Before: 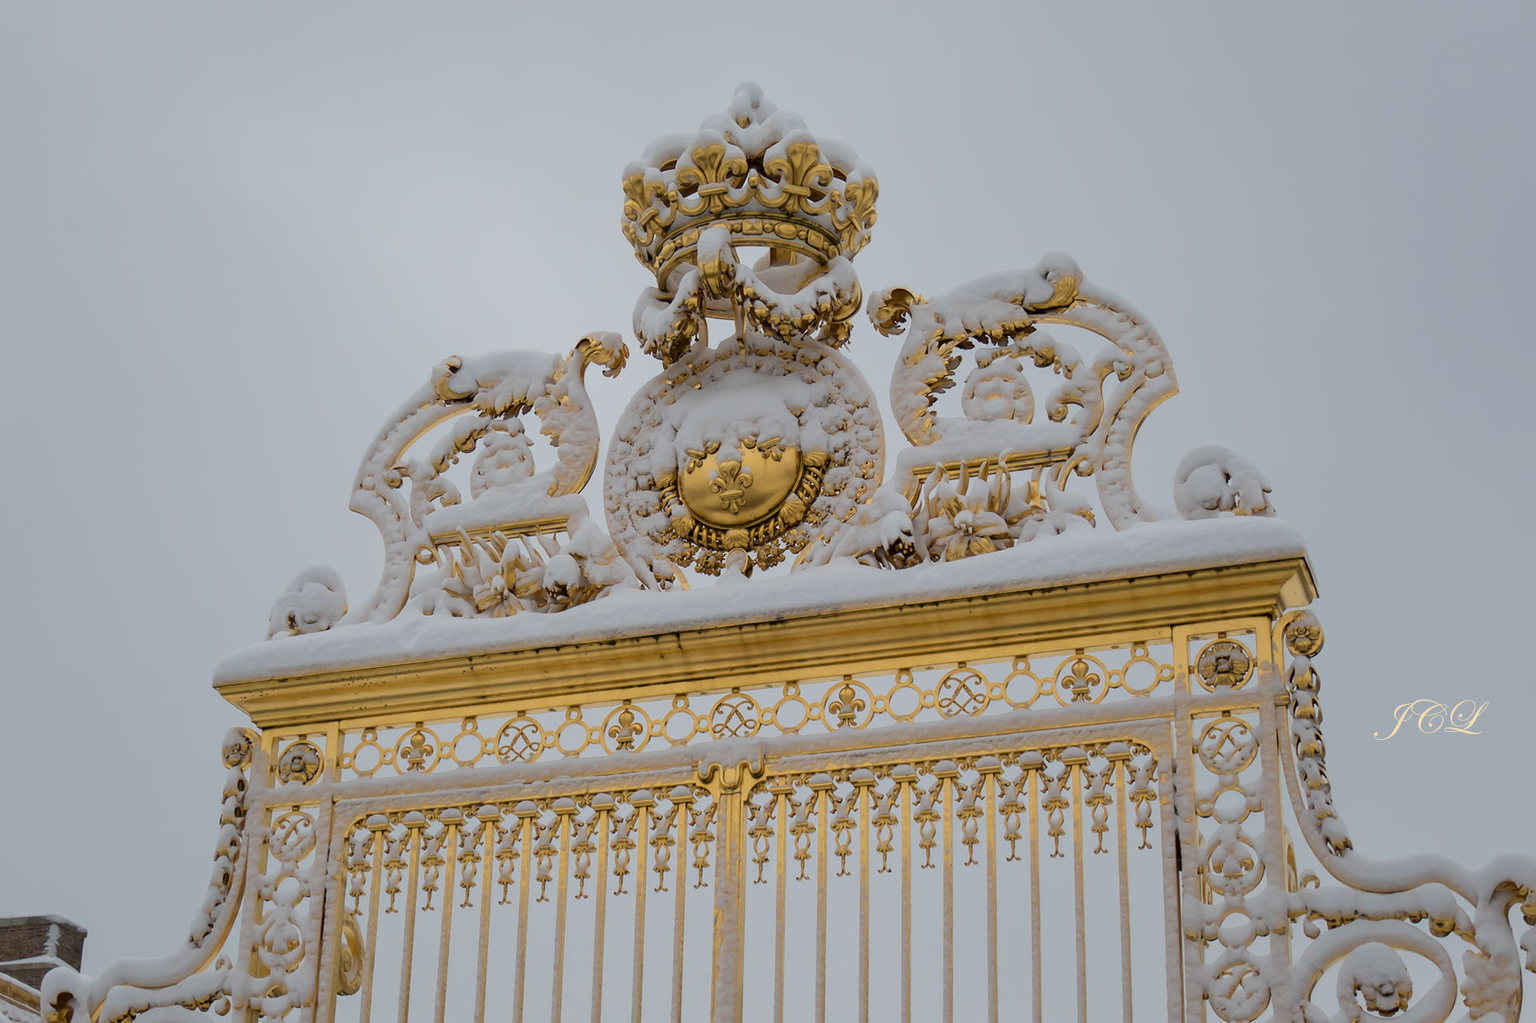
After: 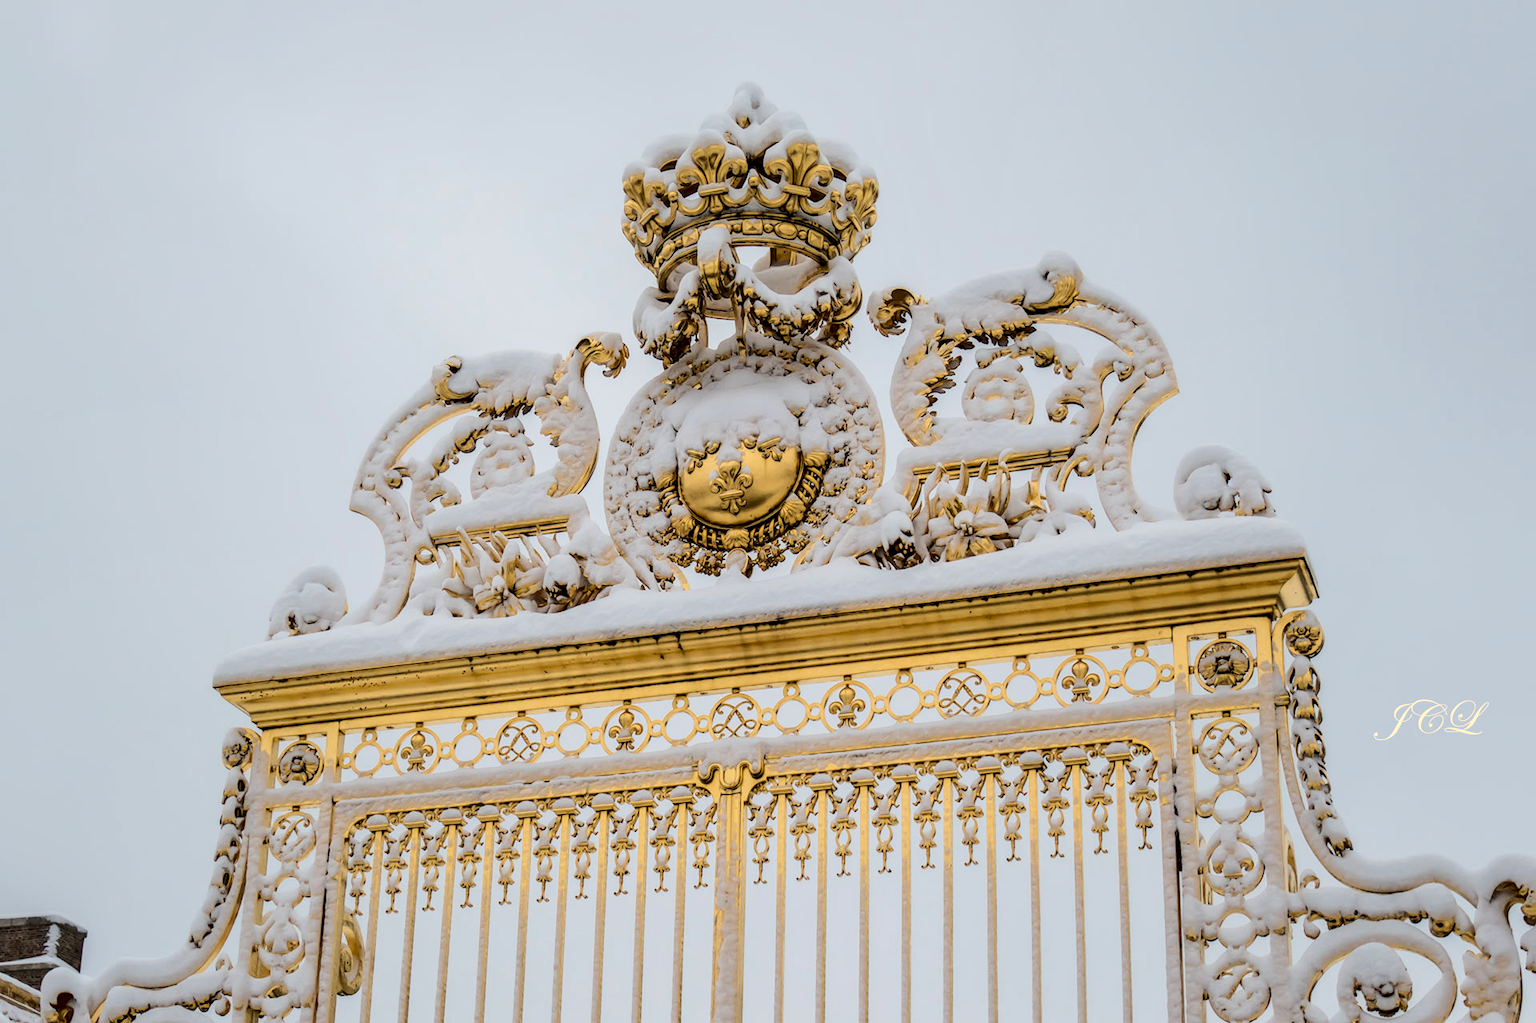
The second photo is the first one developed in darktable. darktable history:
rgb curve: curves: ch0 [(0, 0) (0.284, 0.292) (0.505, 0.644) (1, 1)]; ch1 [(0, 0) (0.284, 0.292) (0.505, 0.644) (1, 1)]; ch2 [(0, 0) (0.284, 0.292) (0.505, 0.644) (1, 1)], compensate middle gray true
local contrast: highlights 25%, detail 150%
